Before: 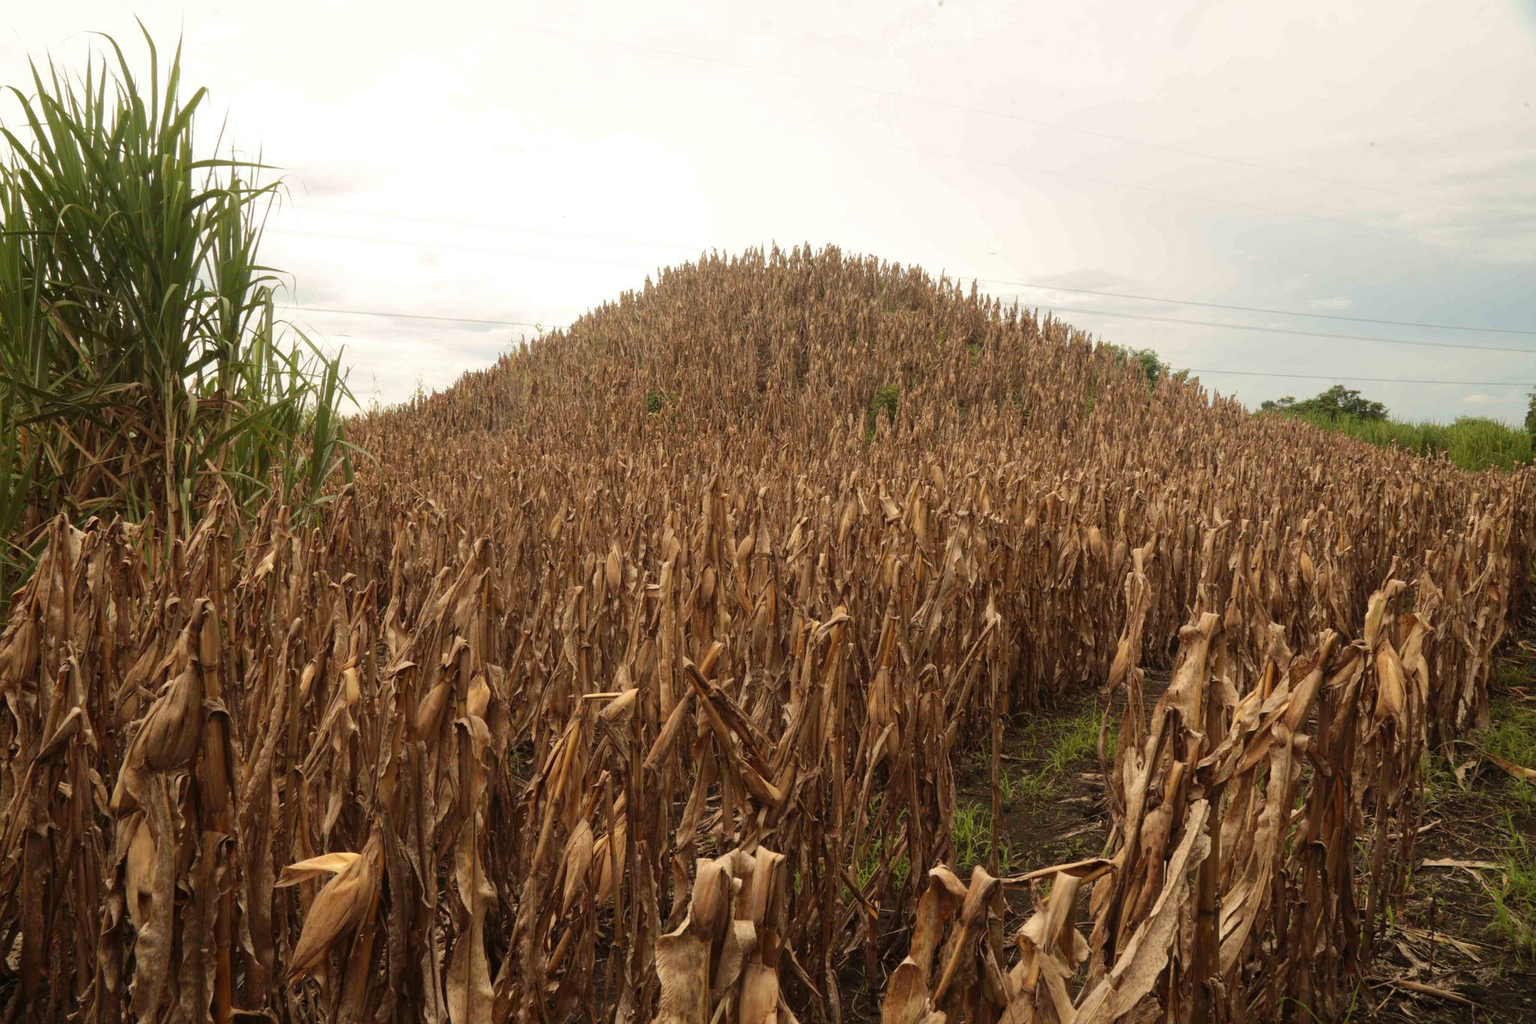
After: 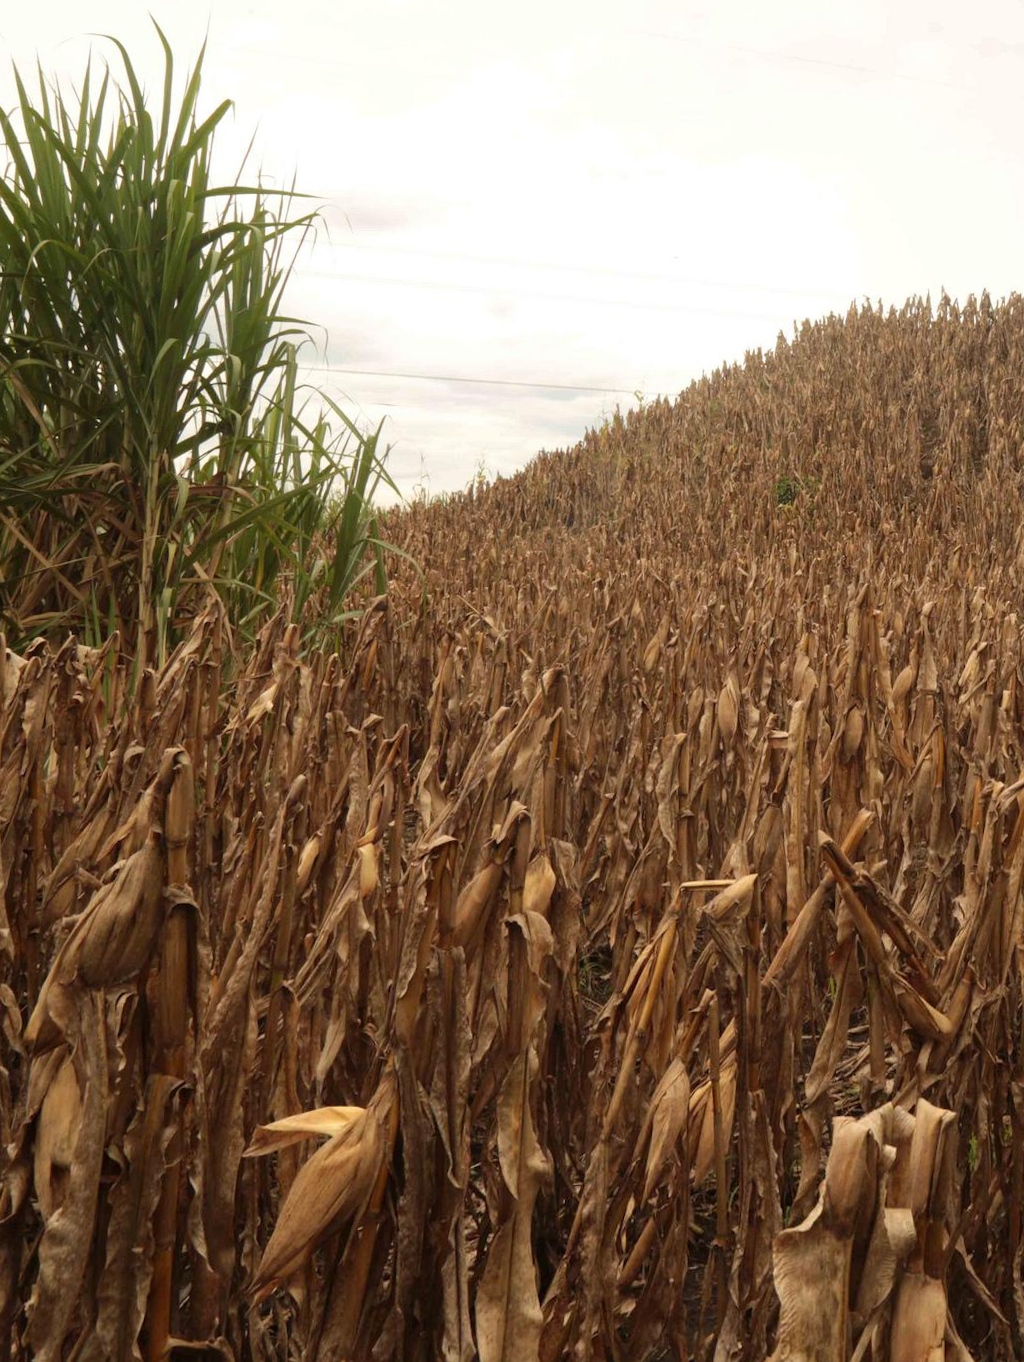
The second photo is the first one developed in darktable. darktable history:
rotate and perspective: rotation 0.215°, lens shift (vertical) -0.139, crop left 0.069, crop right 0.939, crop top 0.002, crop bottom 0.996
crop: left 0.587%, right 45.588%, bottom 0.086%
